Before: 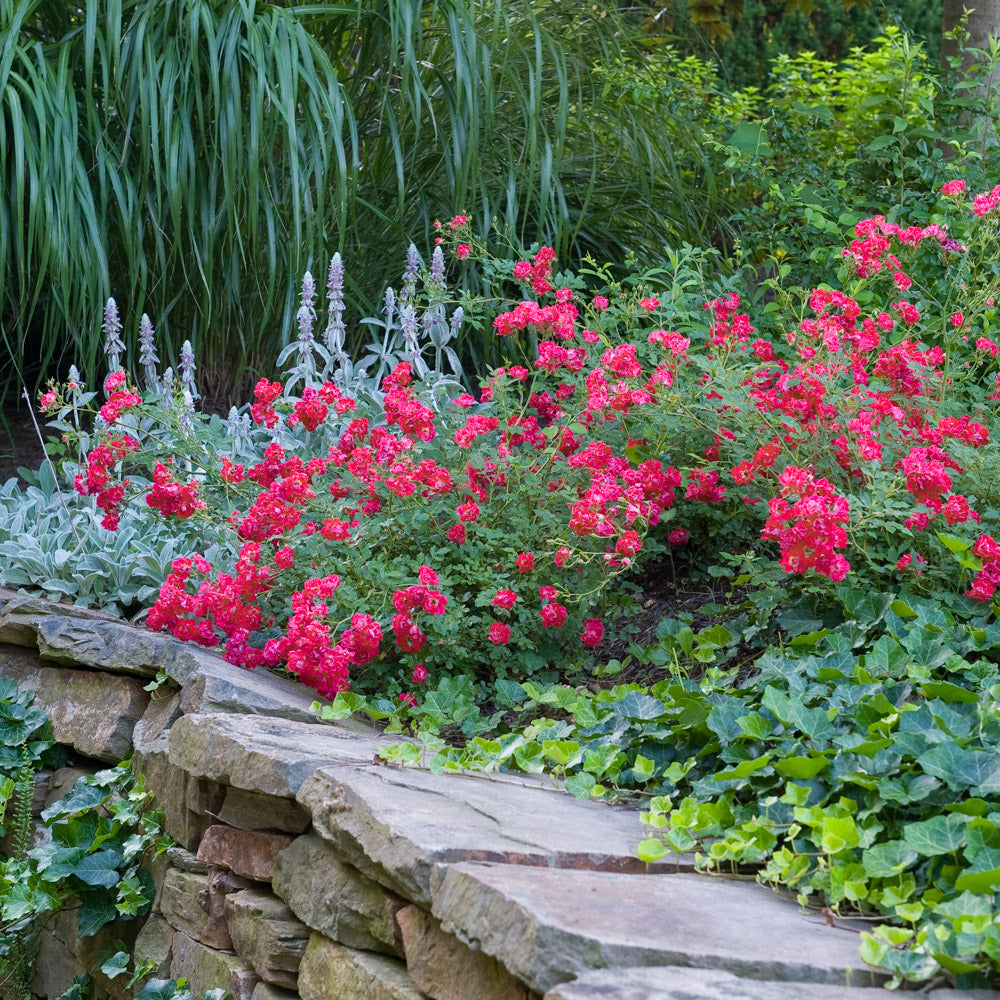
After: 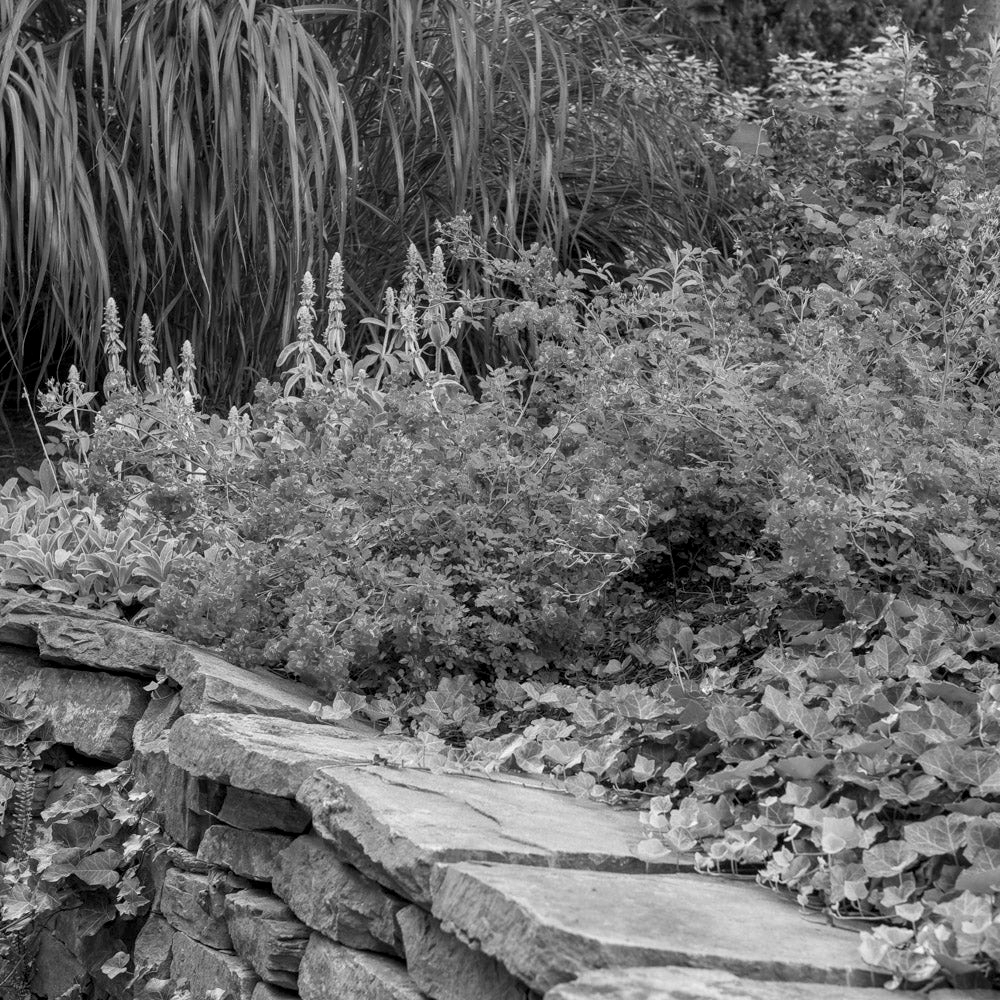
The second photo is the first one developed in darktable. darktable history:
monochrome: a -6.99, b 35.61, size 1.4
local contrast: on, module defaults
